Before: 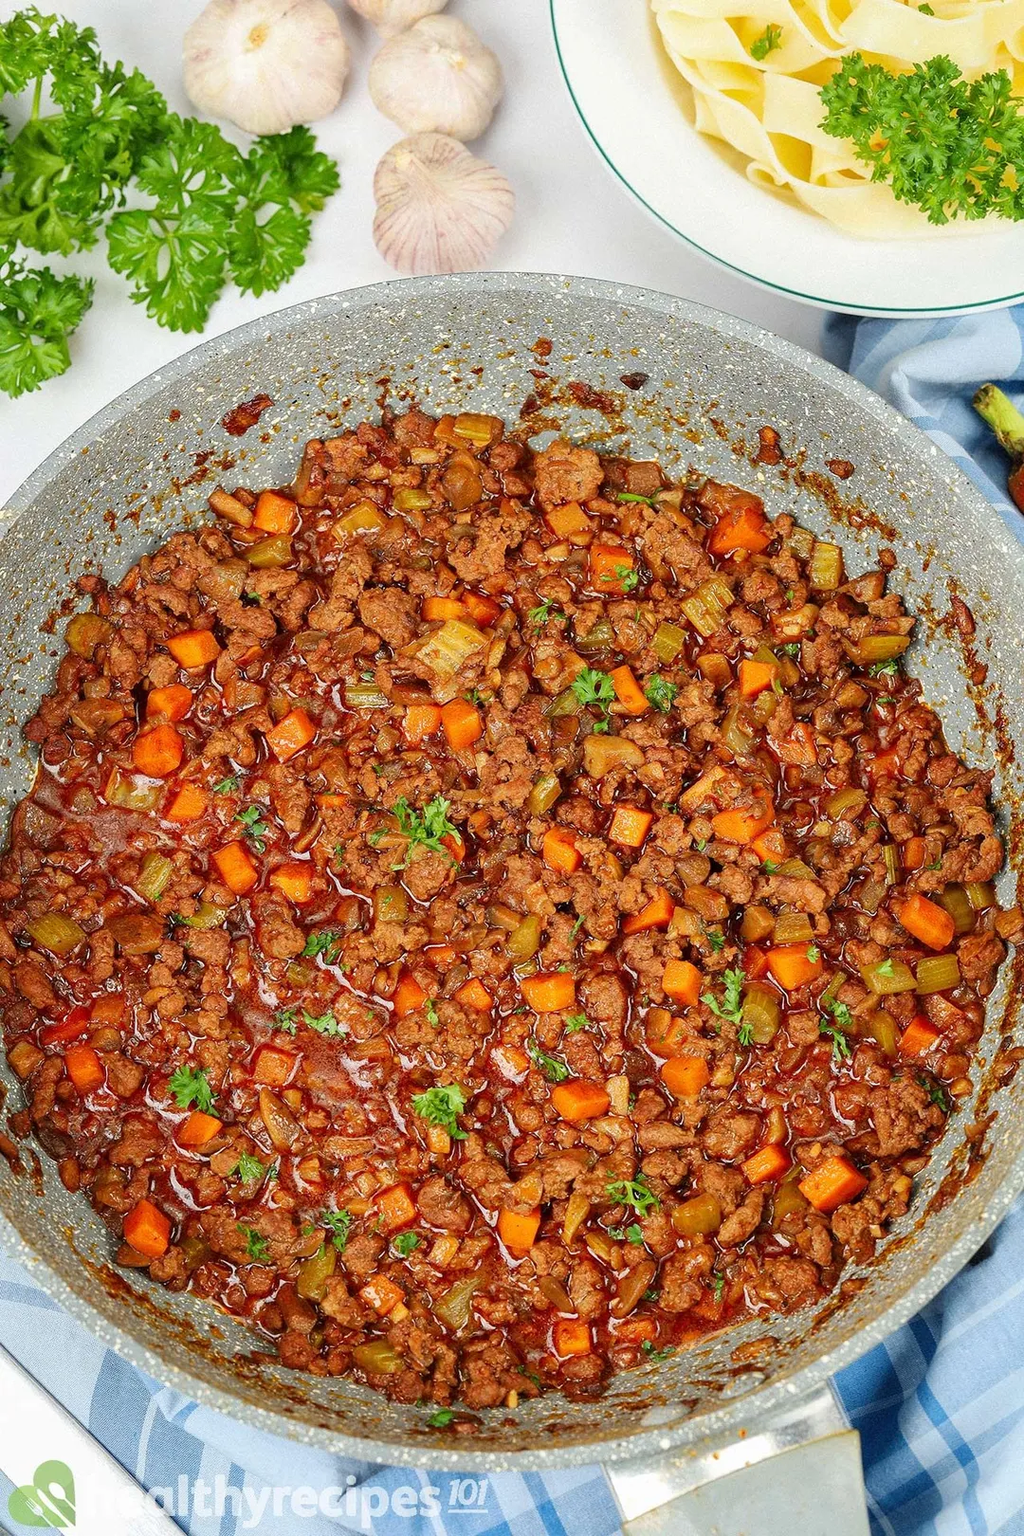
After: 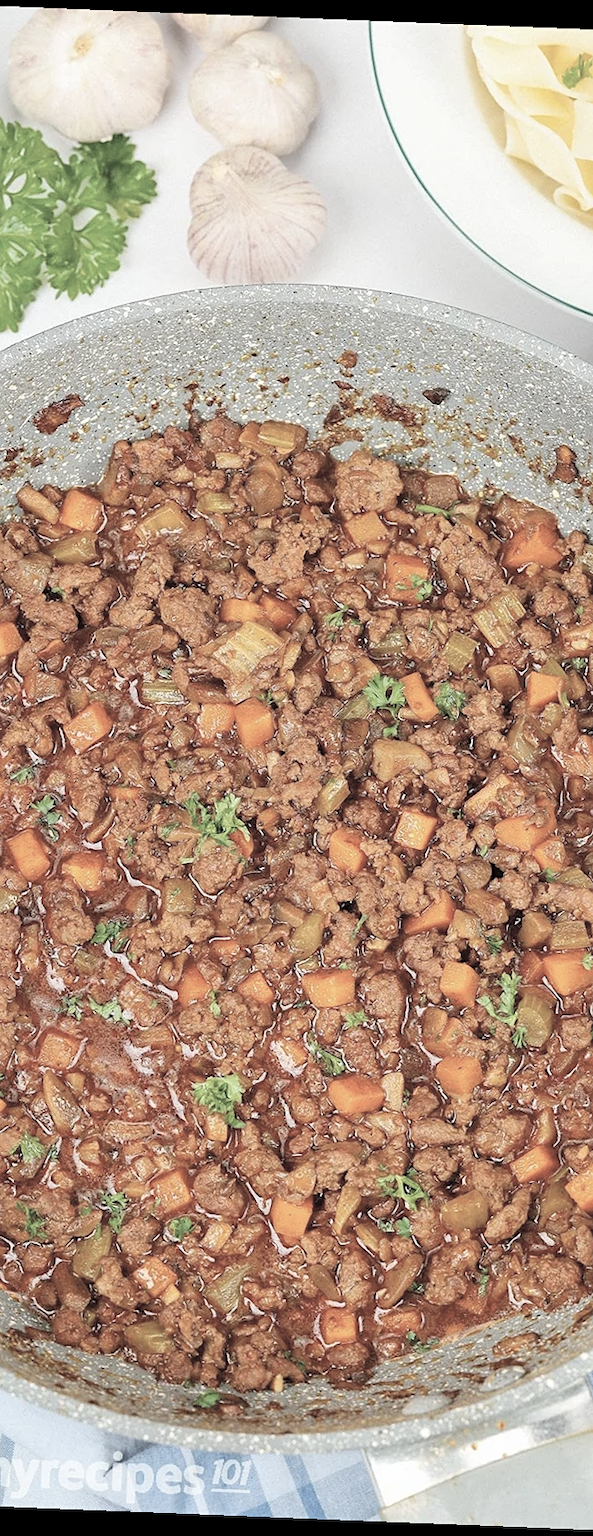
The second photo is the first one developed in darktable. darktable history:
rotate and perspective: rotation 2.27°, automatic cropping off
crop: left 21.496%, right 22.254%
contrast brightness saturation: brightness 0.18, saturation -0.5
sharpen: amount 0.2
